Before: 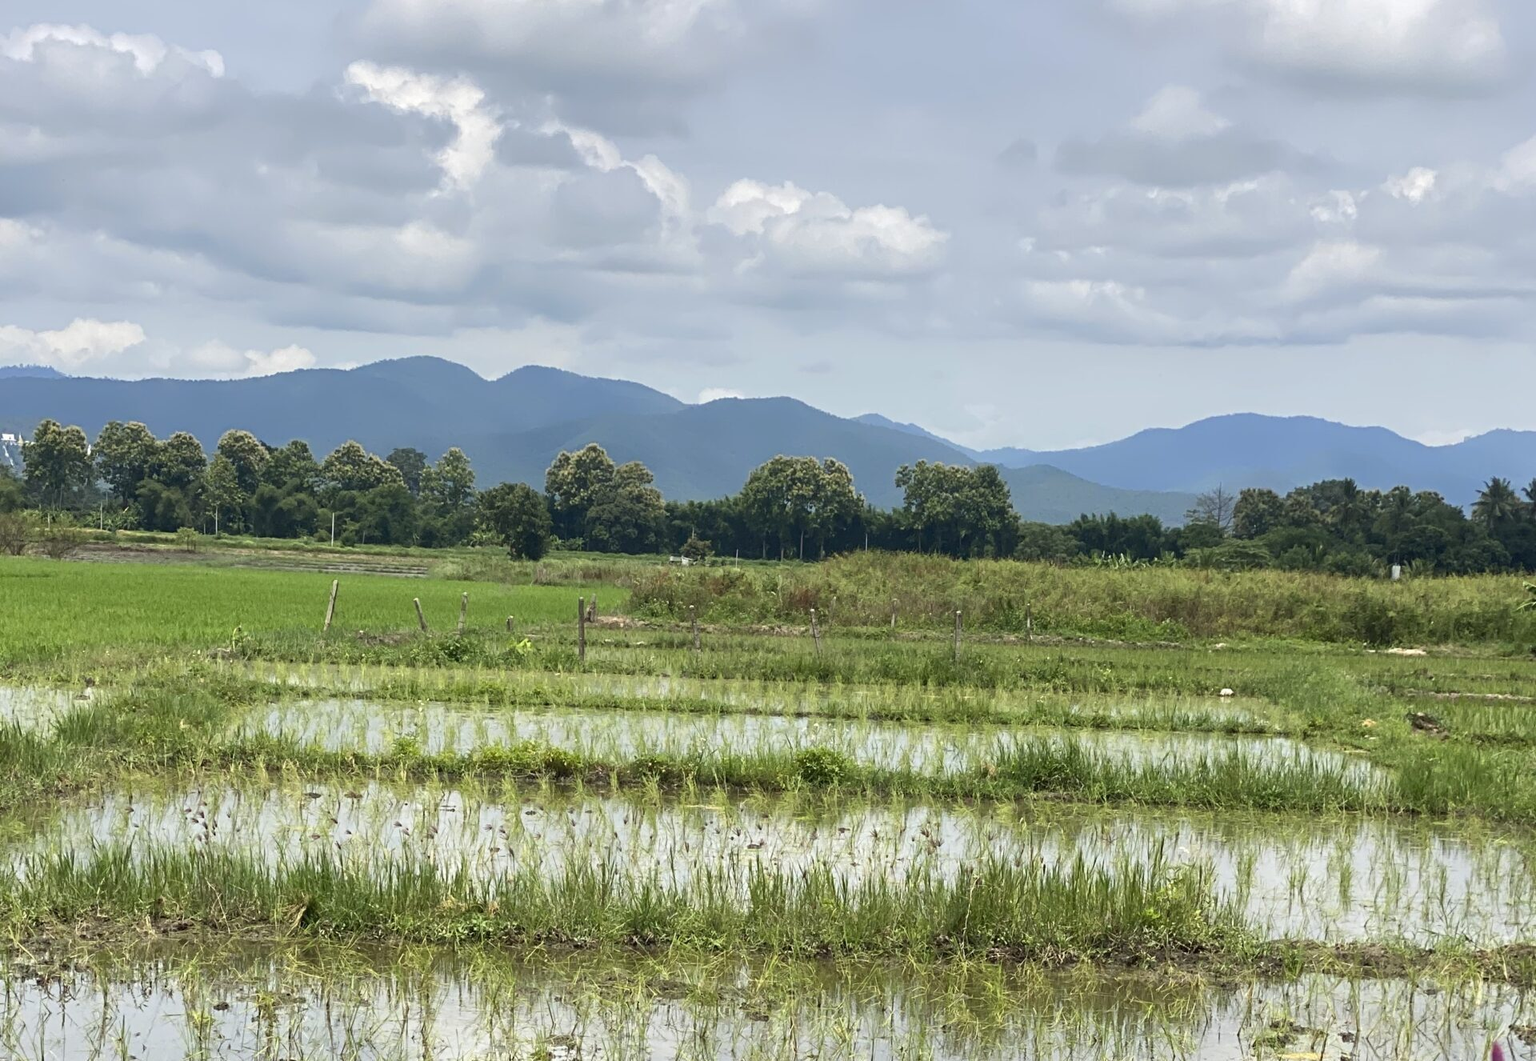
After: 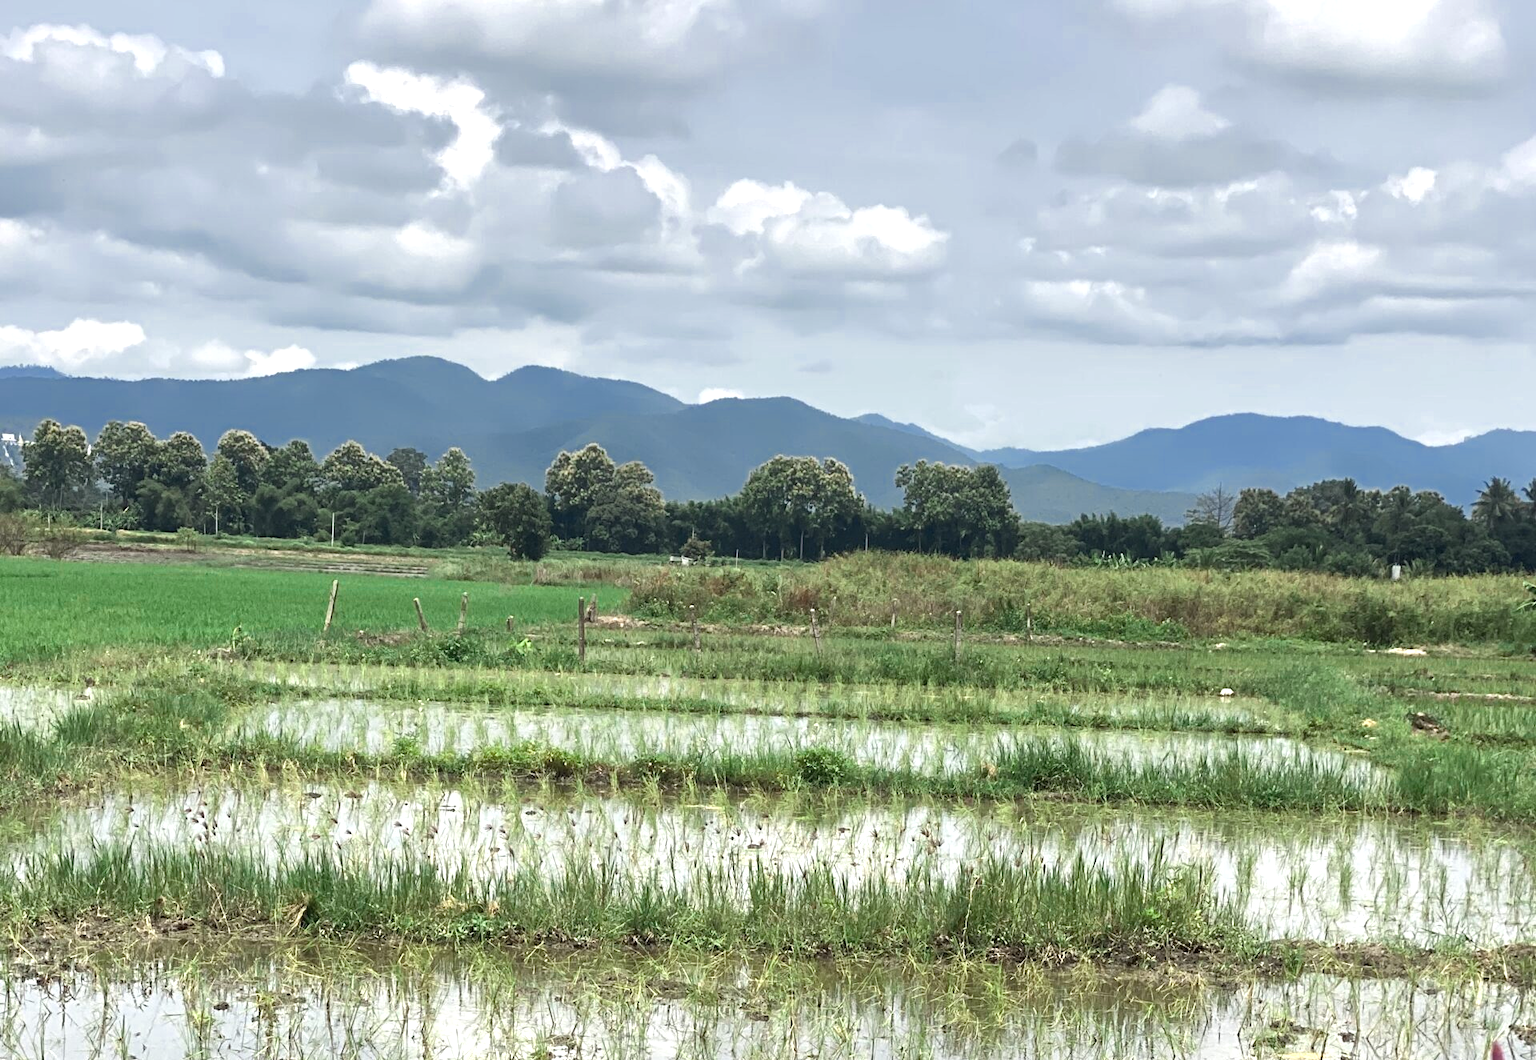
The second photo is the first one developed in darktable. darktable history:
color zones: curves: ch0 [(0, 0.5) (0.125, 0.4) (0.25, 0.5) (0.375, 0.4) (0.5, 0.4) (0.625, 0.35) (0.75, 0.35) (0.875, 0.5)]; ch1 [(0, 0.35) (0.125, 0.45) (0.25, 0.35) (0.375, 0.35) (0.5, 0.35) (0.625, 0.35) (0.75, 0.45) (0.875, 0.35)]; ch2 [(0, 0.6) (0.125, 0.5) (0.25, 0.5) (0.375, 0.6) (0.5, 0.6) (0.625, 0.5) (0.75, 0.5) (0.875, 0.5)]
local contrast: mode bilateral grid, contrast 19, coarseness 50, detail 119%, midtone range 0.2
exposure: exposure 0.511 EV, compensate exposure bias true, compensate highlight preservation false
